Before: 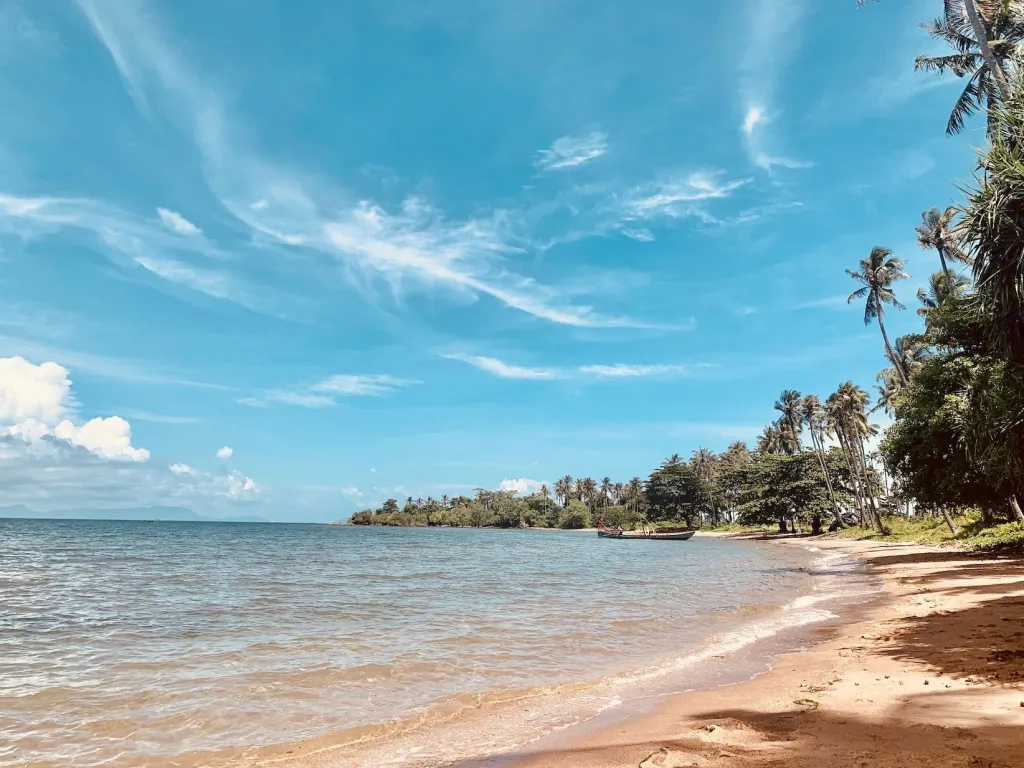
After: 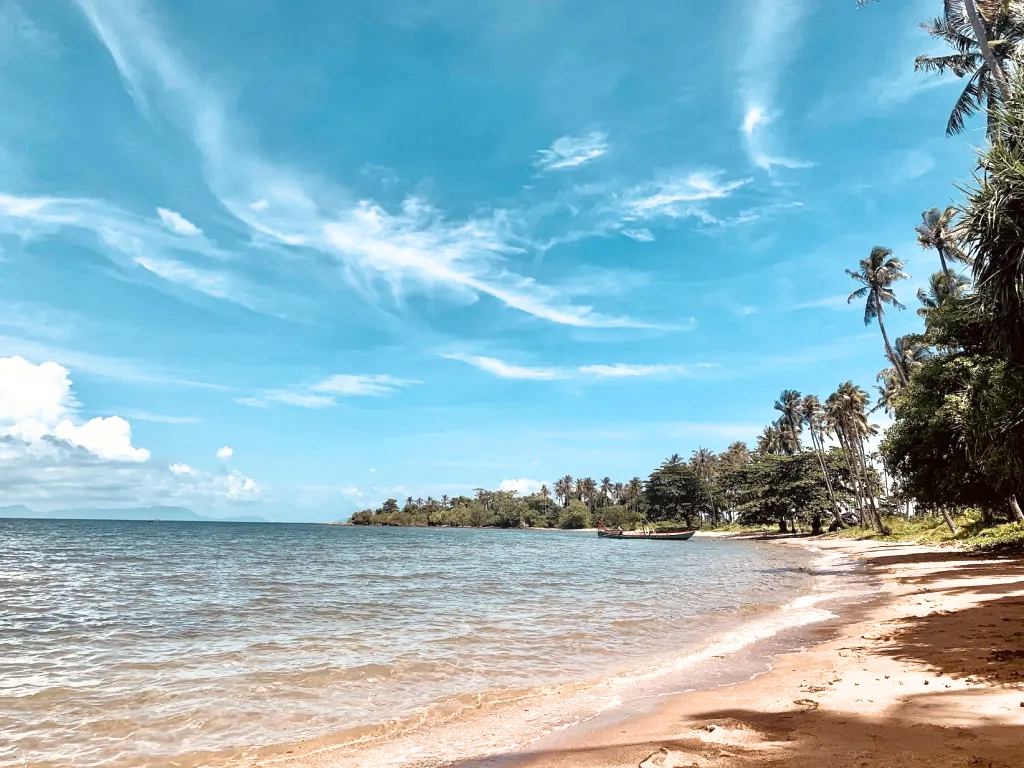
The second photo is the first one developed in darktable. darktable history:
tone equalizer: -8 EV 0 EV, -7 EV -0.003 EV, -6 EV 0.005 EV, -5 EV -0.024 EV, -4 EV -0.123 EV, -3 EV -0.171 EV, -2 EV 0.235 EV, -1 EV 0.715 EV, +0 EV 0.5 EV, edges refinement/feathering 500, mask exposure compensation -1.57 EV, preserve details no
filmic rgb: black relative exposure -9.65 EV, white relative exposure 3.04 EV, hardness 6.18
